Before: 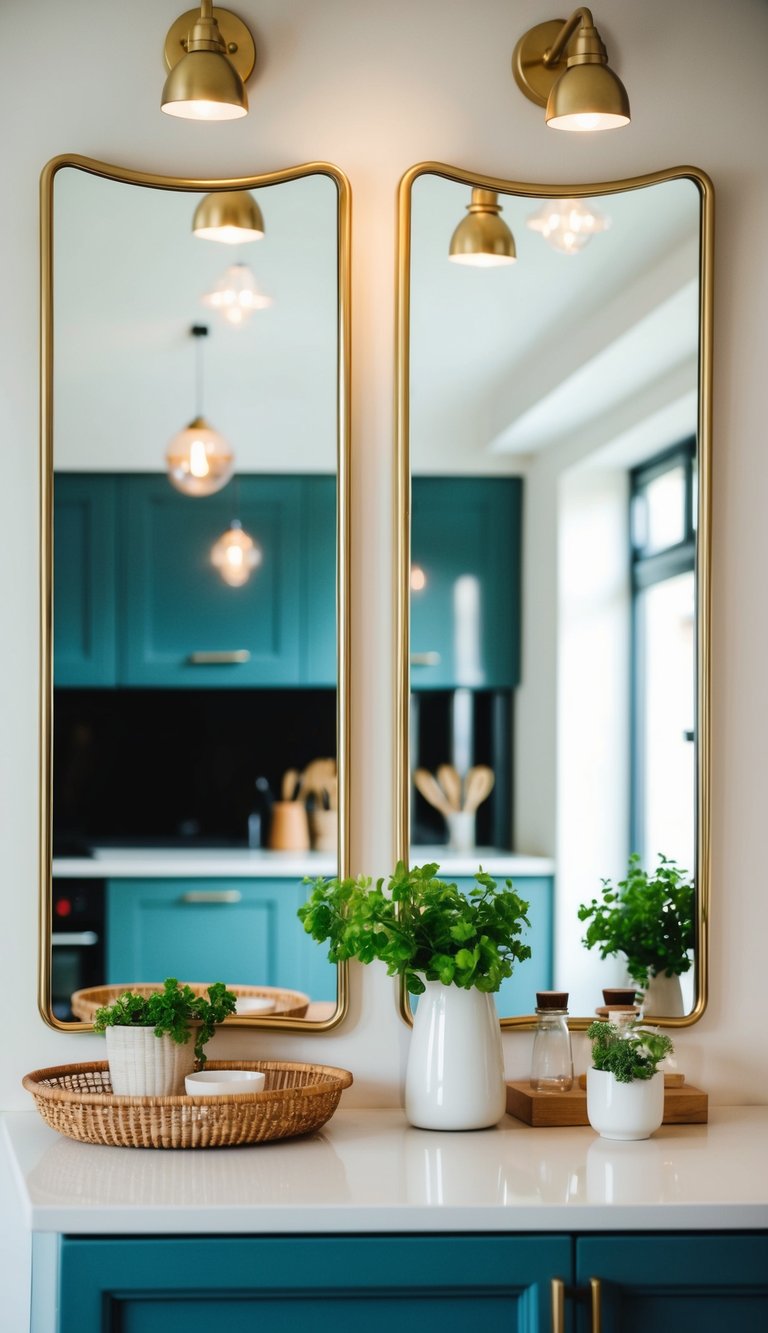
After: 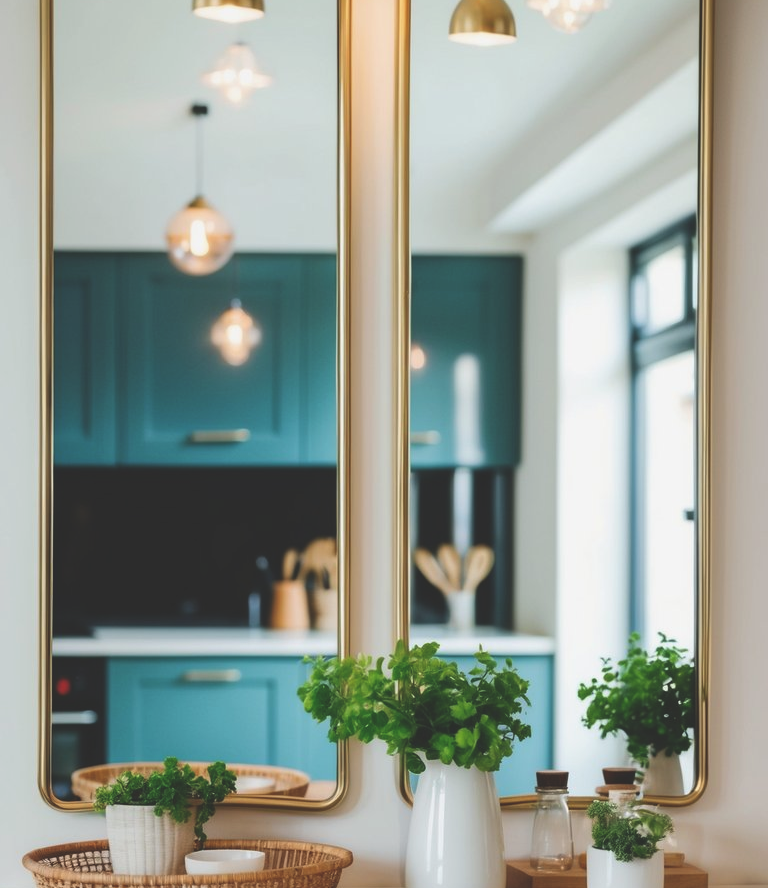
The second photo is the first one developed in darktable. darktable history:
crop: top 16.619%, bottom 16.751%
exposure: black level correction -0.024, exposure -0.119 EV, compensate highlight preservation false
